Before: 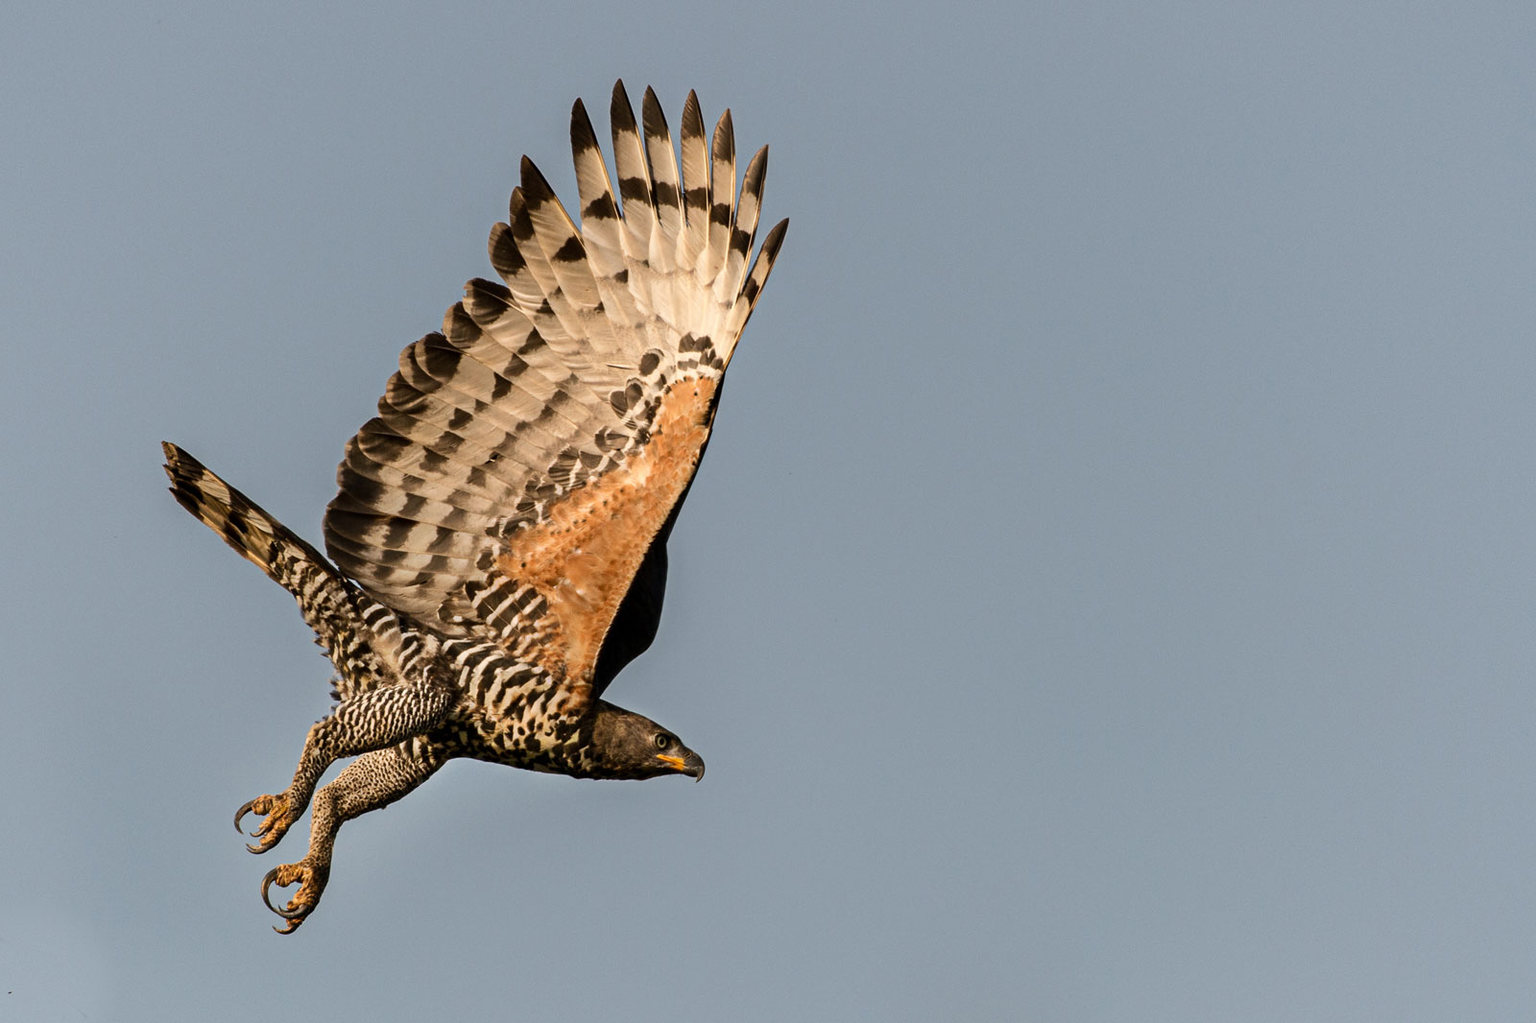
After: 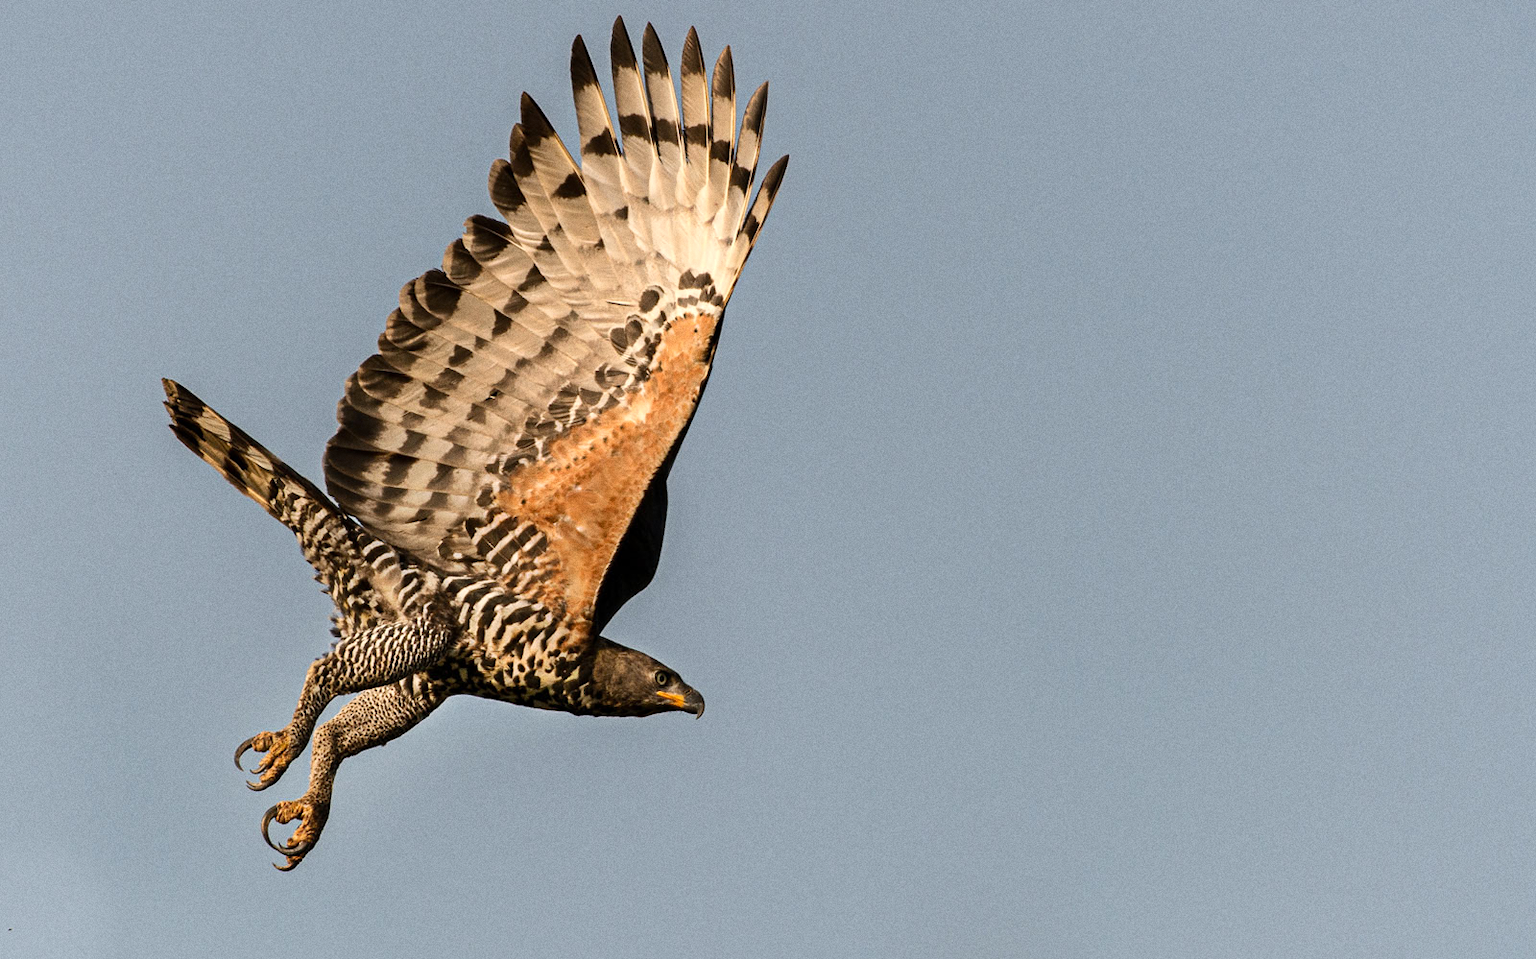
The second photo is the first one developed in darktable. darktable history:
levels: levels [0, 0.476, 0.951]
crop and rotate: top 6.25%
grain: coarseness 0.09 ISO
